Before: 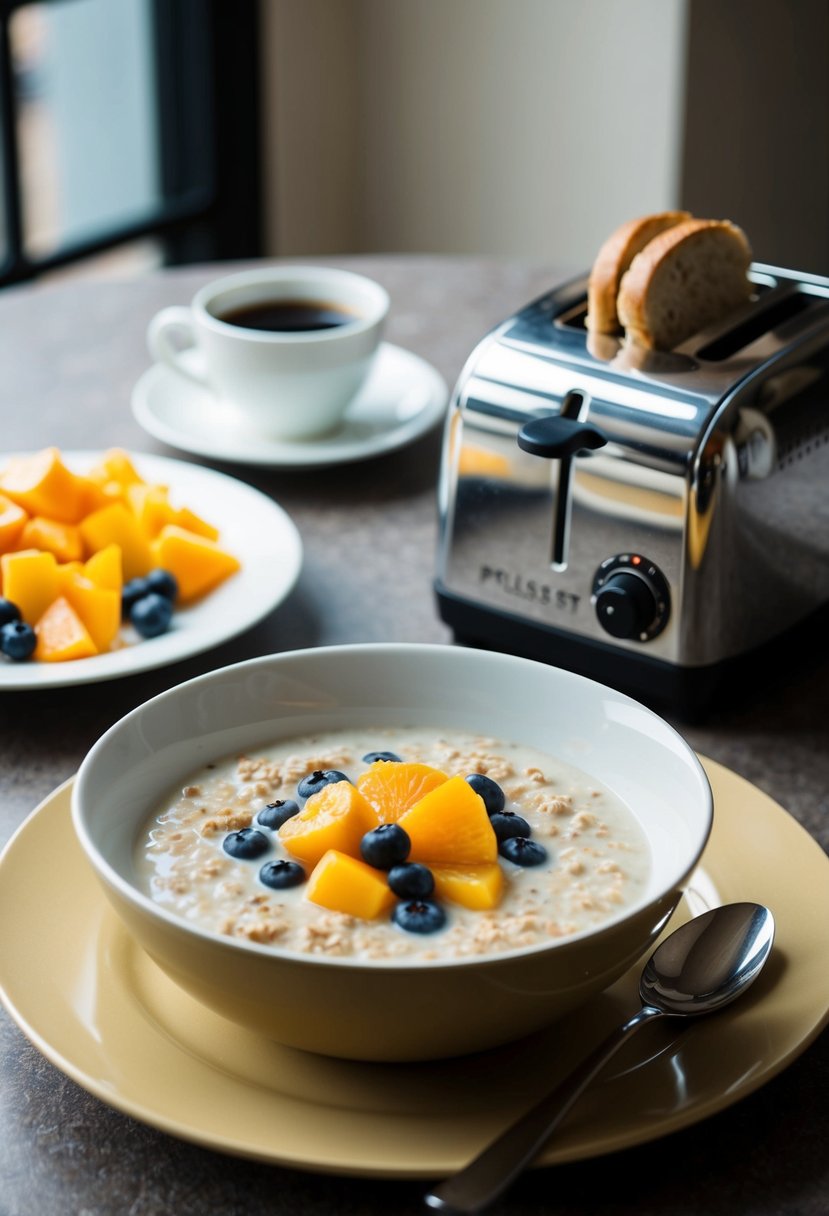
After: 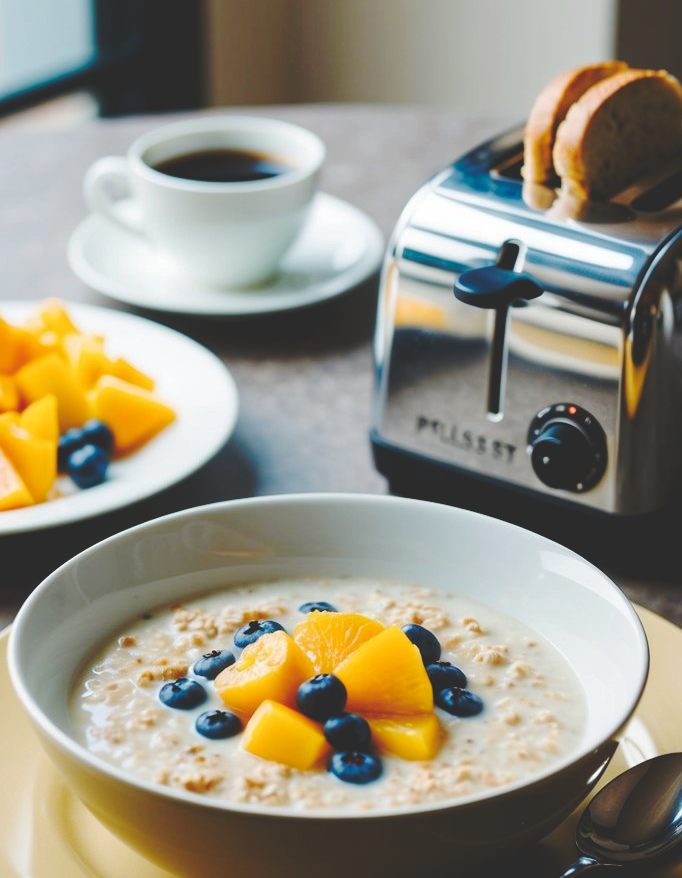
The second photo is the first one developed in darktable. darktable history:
exposure: compensate highlight preservation false
crop: left 7.729%, top 12.336%, right 9.932%, bottom 15.457%
base curve: curves: ch0 [(0, 0.024) (0.055, 0.065) (0.121, 0.166) (0.236, 0.319) (0.693, 0.726) (1, 1)], preserve colors none
color balance rgb: global offset › luminance -0.498%, perceptual saturation grading › global saturation 20%, perceptual saturation grading › highlights -25.471%, perceptual saturation grading › shadows 49.752%, global vibrance 9.934%
